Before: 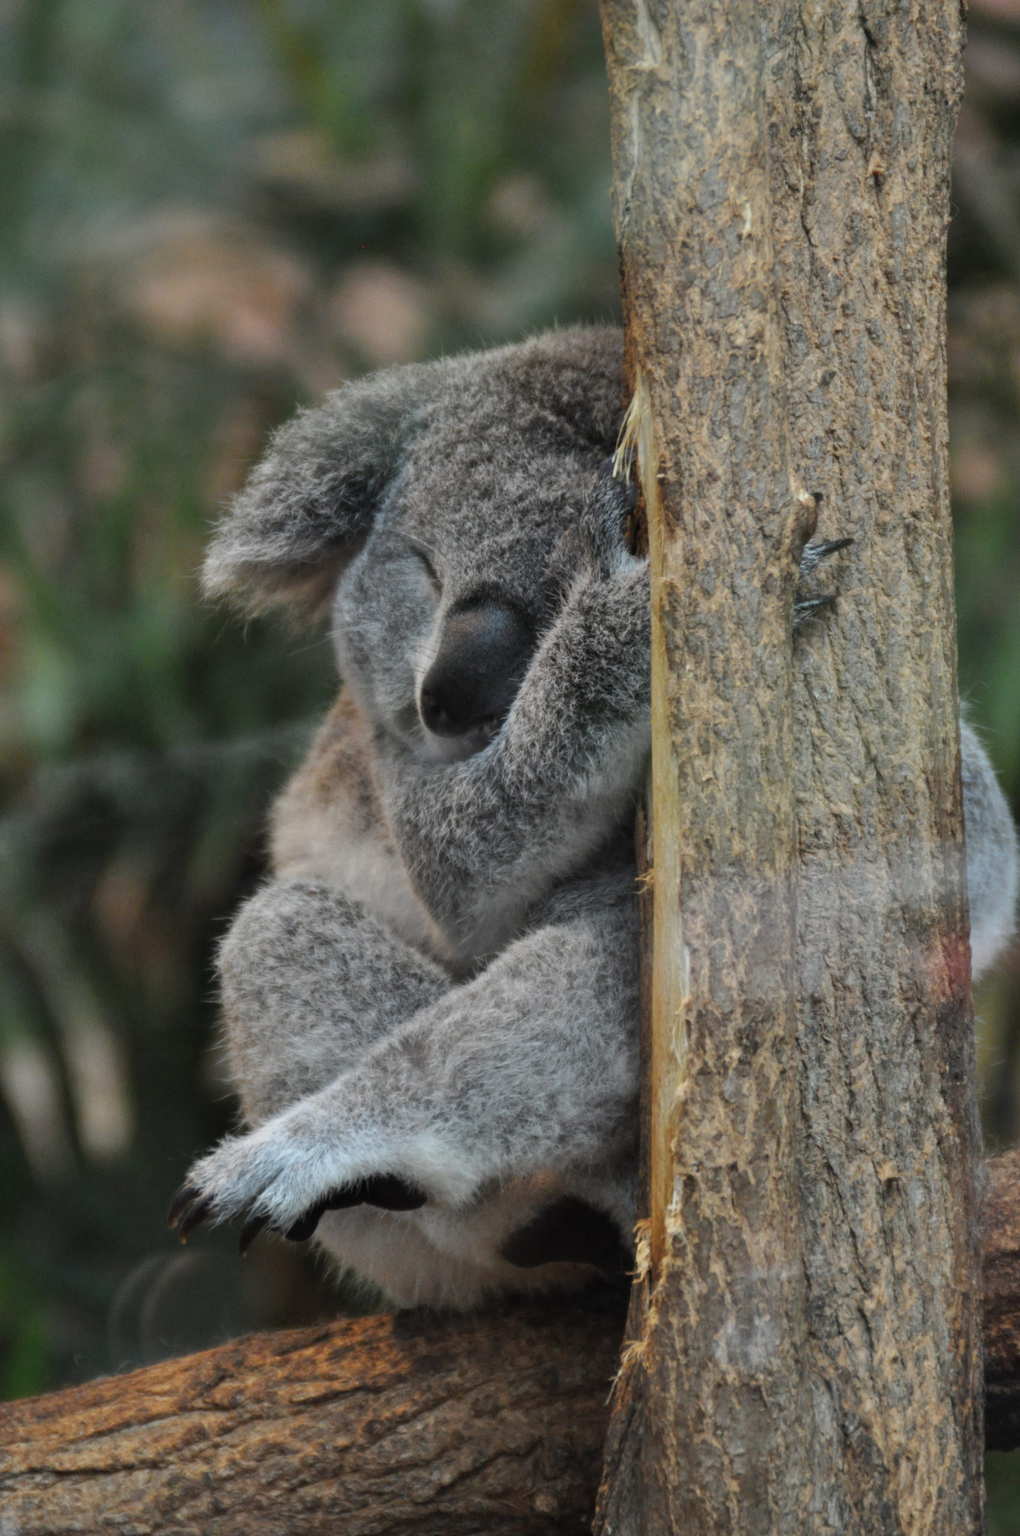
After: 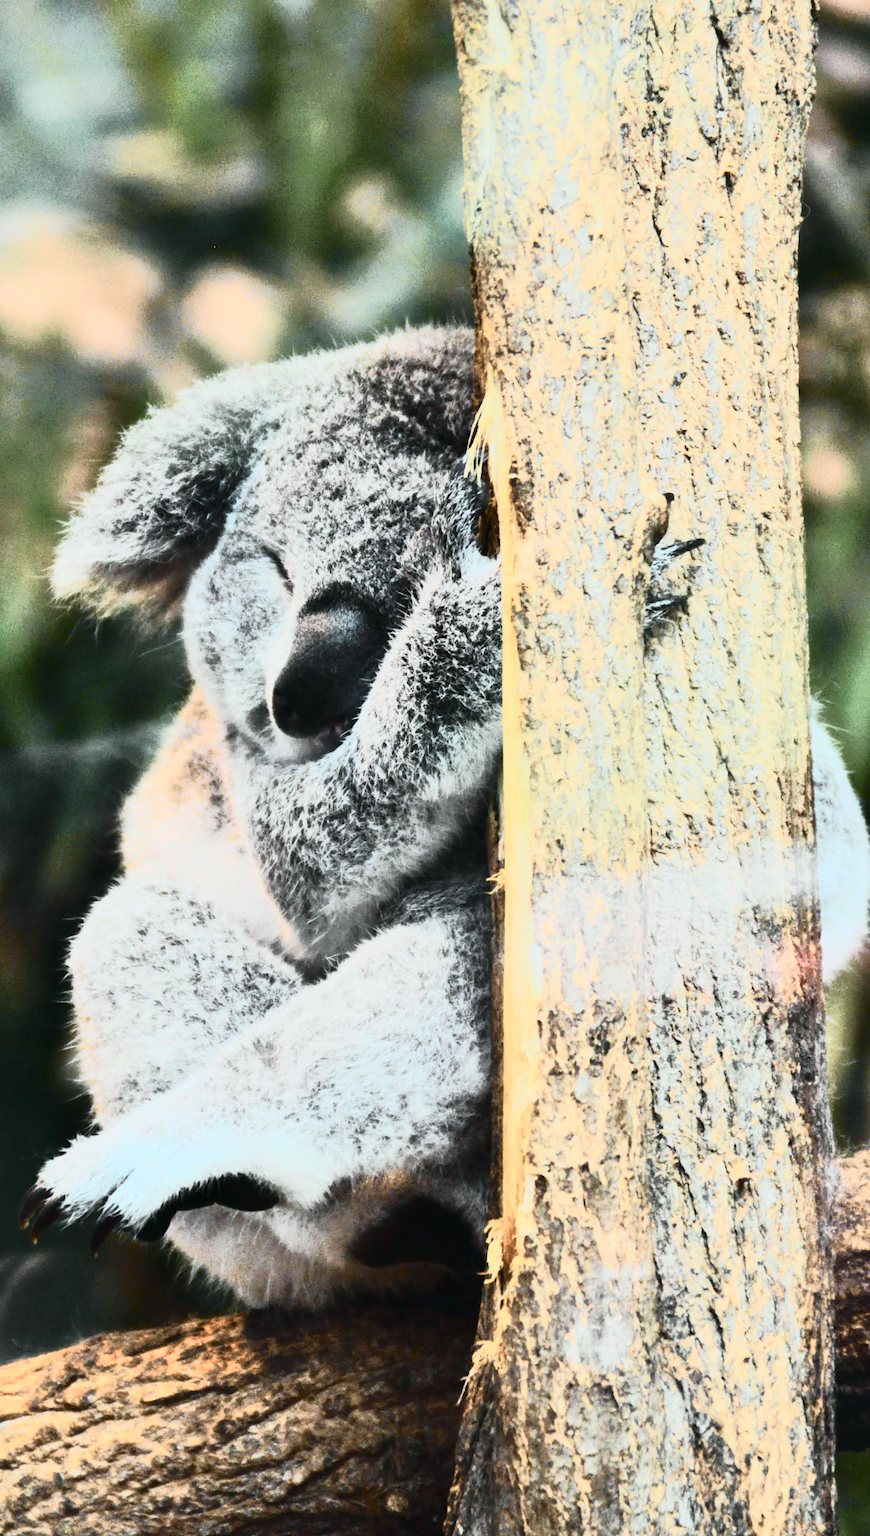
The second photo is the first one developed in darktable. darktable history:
tone curve: curves: ch0 [(0, 0.008) (0.081, 0.044) (0.177, 0.123) (0.283, 0.253) (0.416, 0.449) (0.495, 0.524) (0.661, 0.756) (0.796, 0.859) (1, 0.951)]; ch1 [(0, 0) (0.161, 0.092) (0.35, 0.33) (0.392, 0.392) (0.427, 0.426) (0.479, 0.472) (0.505, 0.5) (0.521, 0.524) (0.567, 0.556) (0.583, 0.588) (0.625, 0.627) (0.678, 0.733) (1, 1)]; ch2 [(0, 0) (0.346, 0.362) (0.404, 0.427) (0.502, 0.499) (0.531, 0.523) (0.544, 0.561) (0.58, 0.59) (0.629, 0.642) (0.717, 0.678) (1, 1)], color space Lab, independent channels, preserve colors none
exposure: exposure 0.644 EV, compensate exposure bias true, compensate highlight preservation false
contrast brightness saturation: contrast 0.609, brightness 0.355, saturation 0.139
crop and rotate: left 14.657%
